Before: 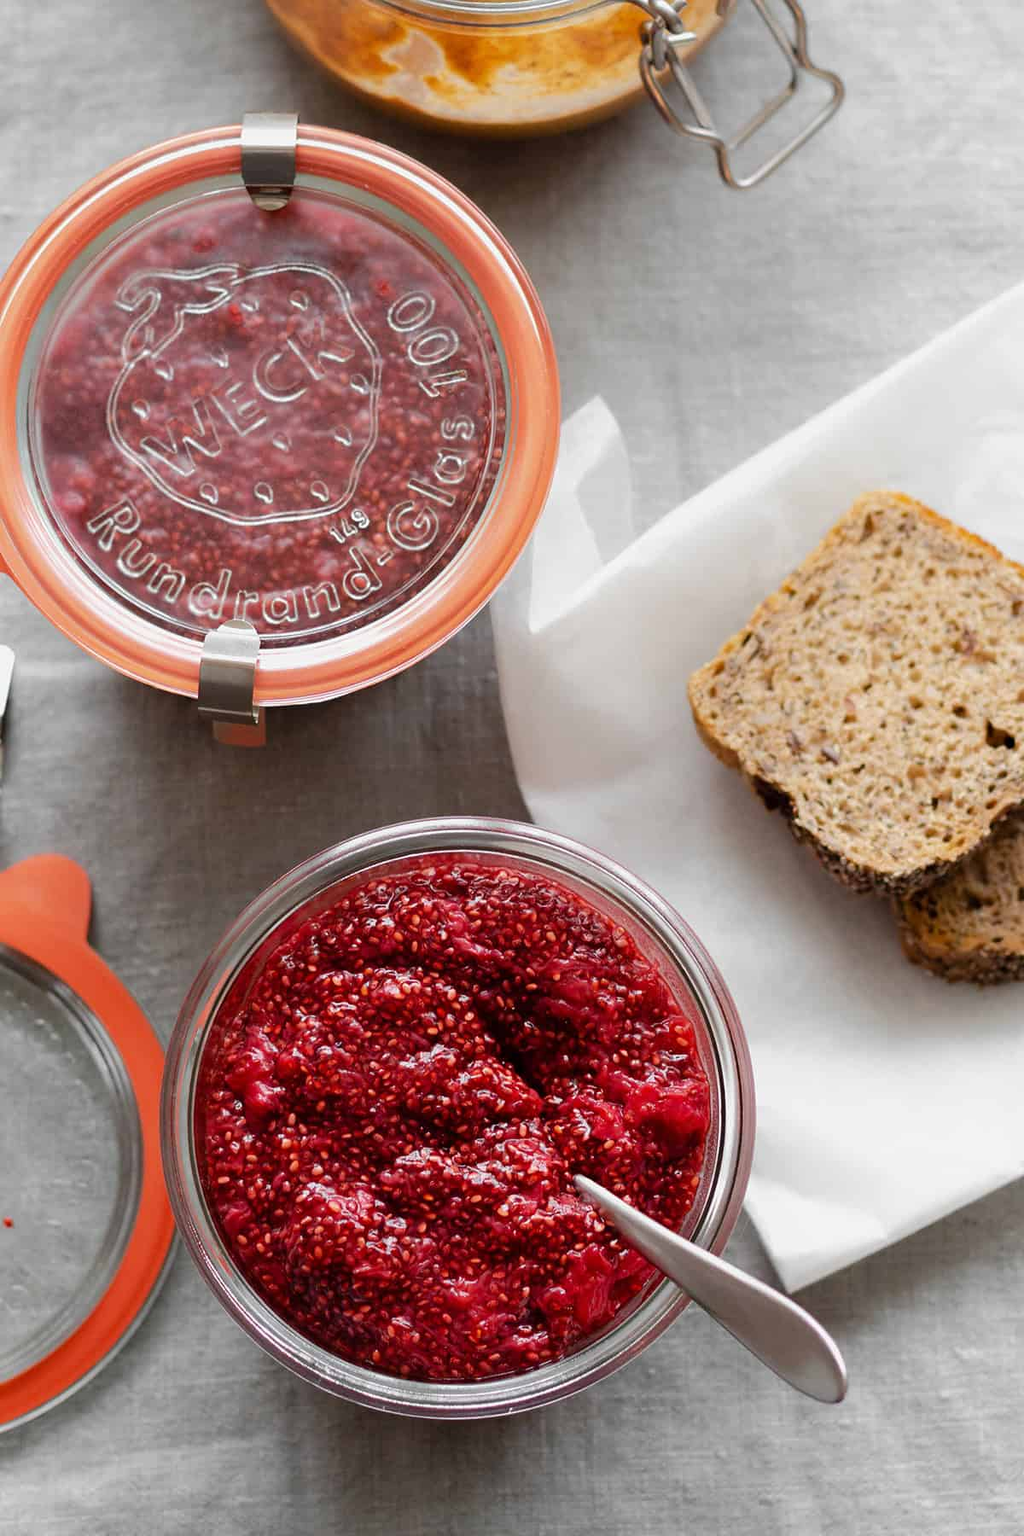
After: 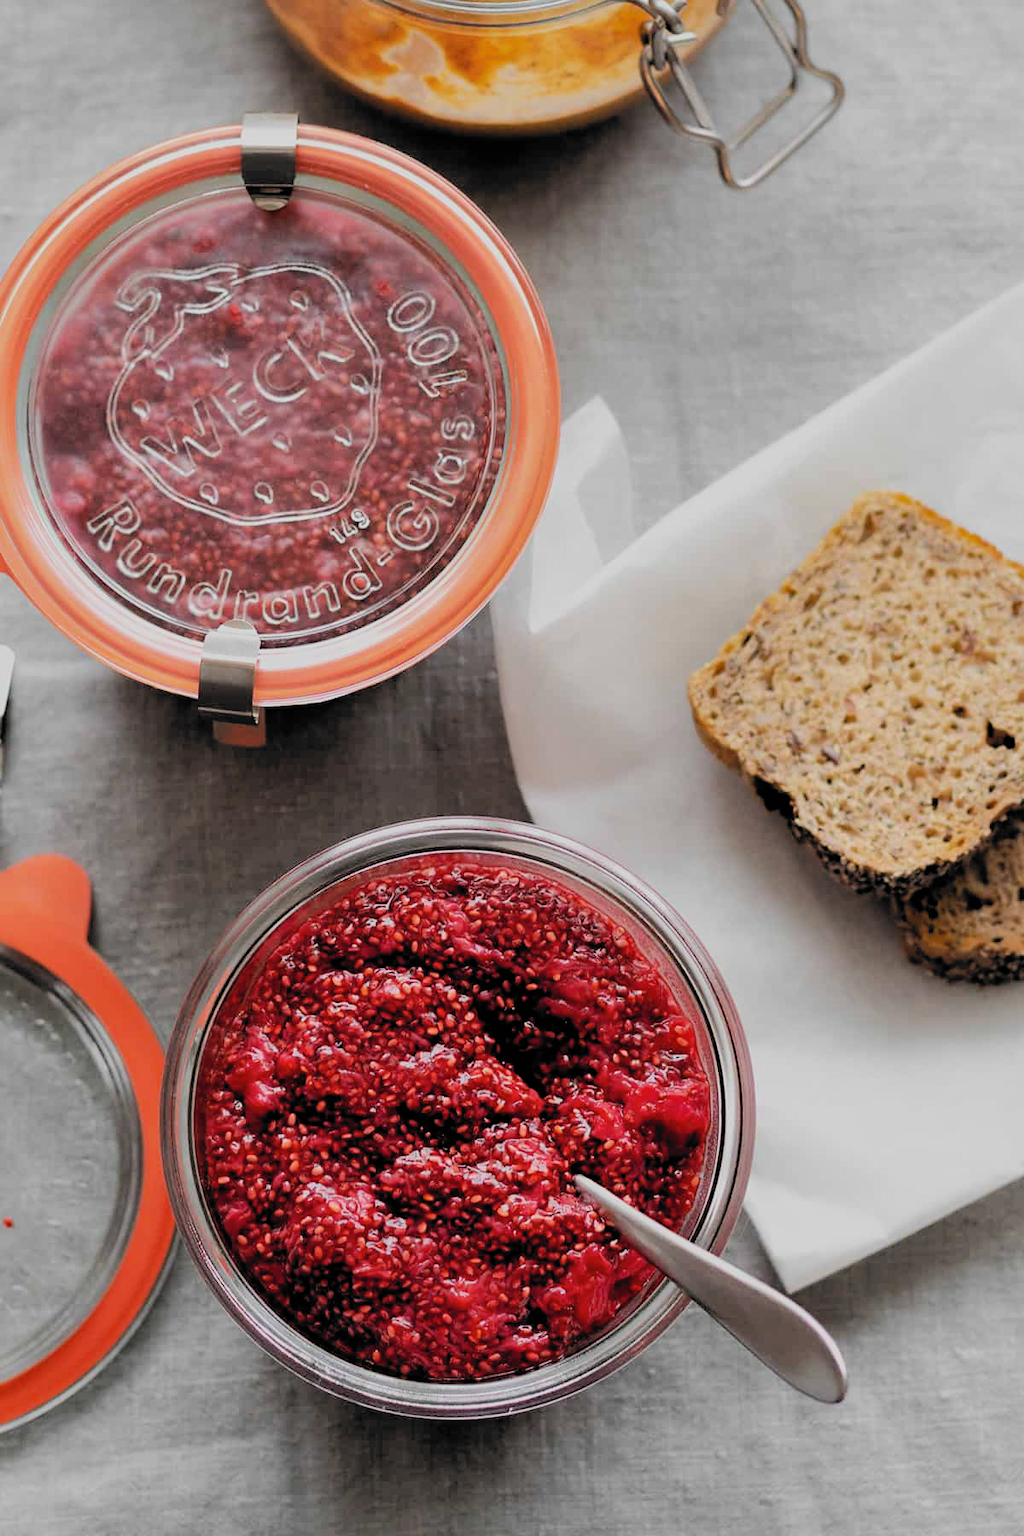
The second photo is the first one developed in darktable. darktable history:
shadows and highlights: on, module defaults
filmic rgb: black relative exposure -5.12 EV, white relative exposure 3.99 EV, hardness 2.9, contrast 1.298, highlights saturation mix -29.16%, color science v6 (2022)
